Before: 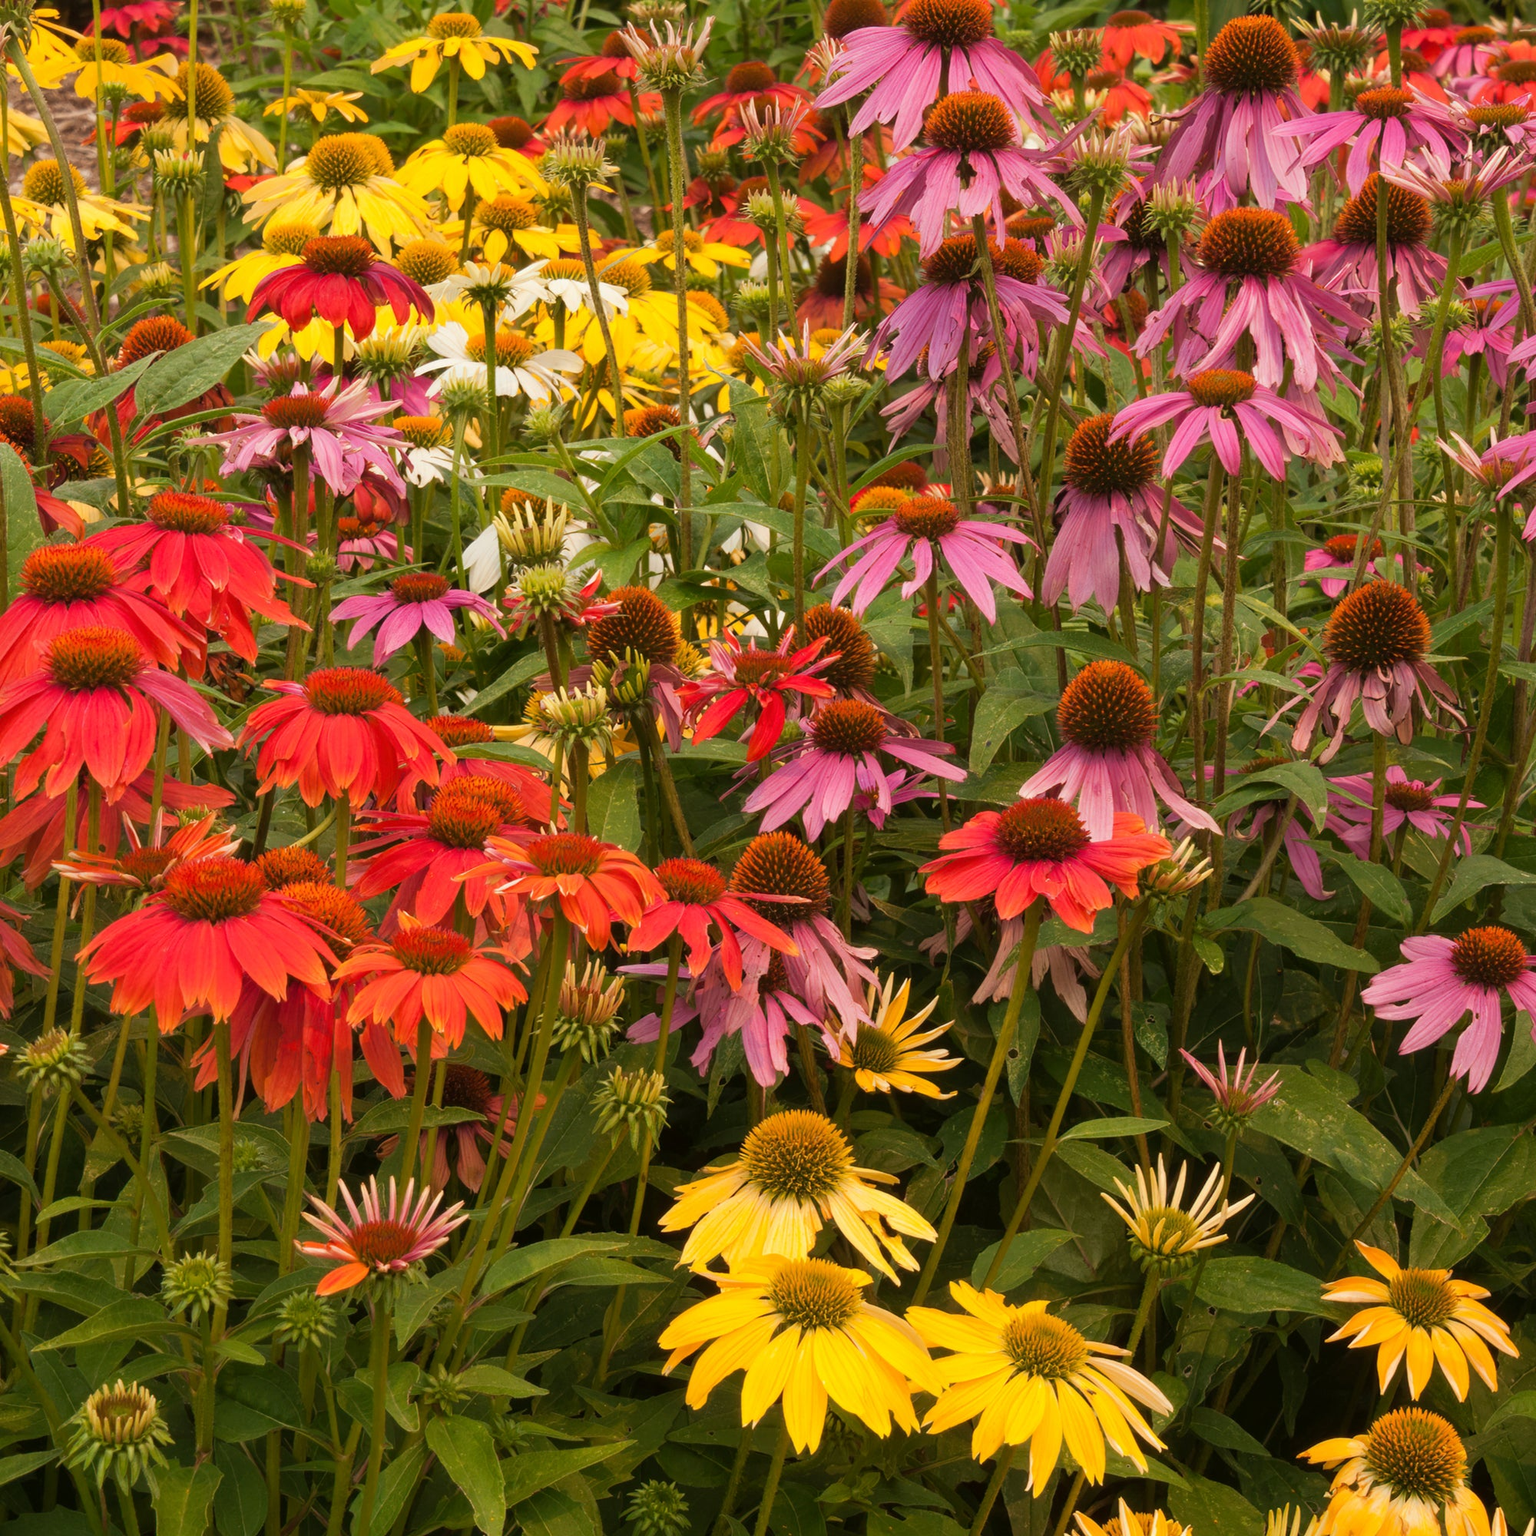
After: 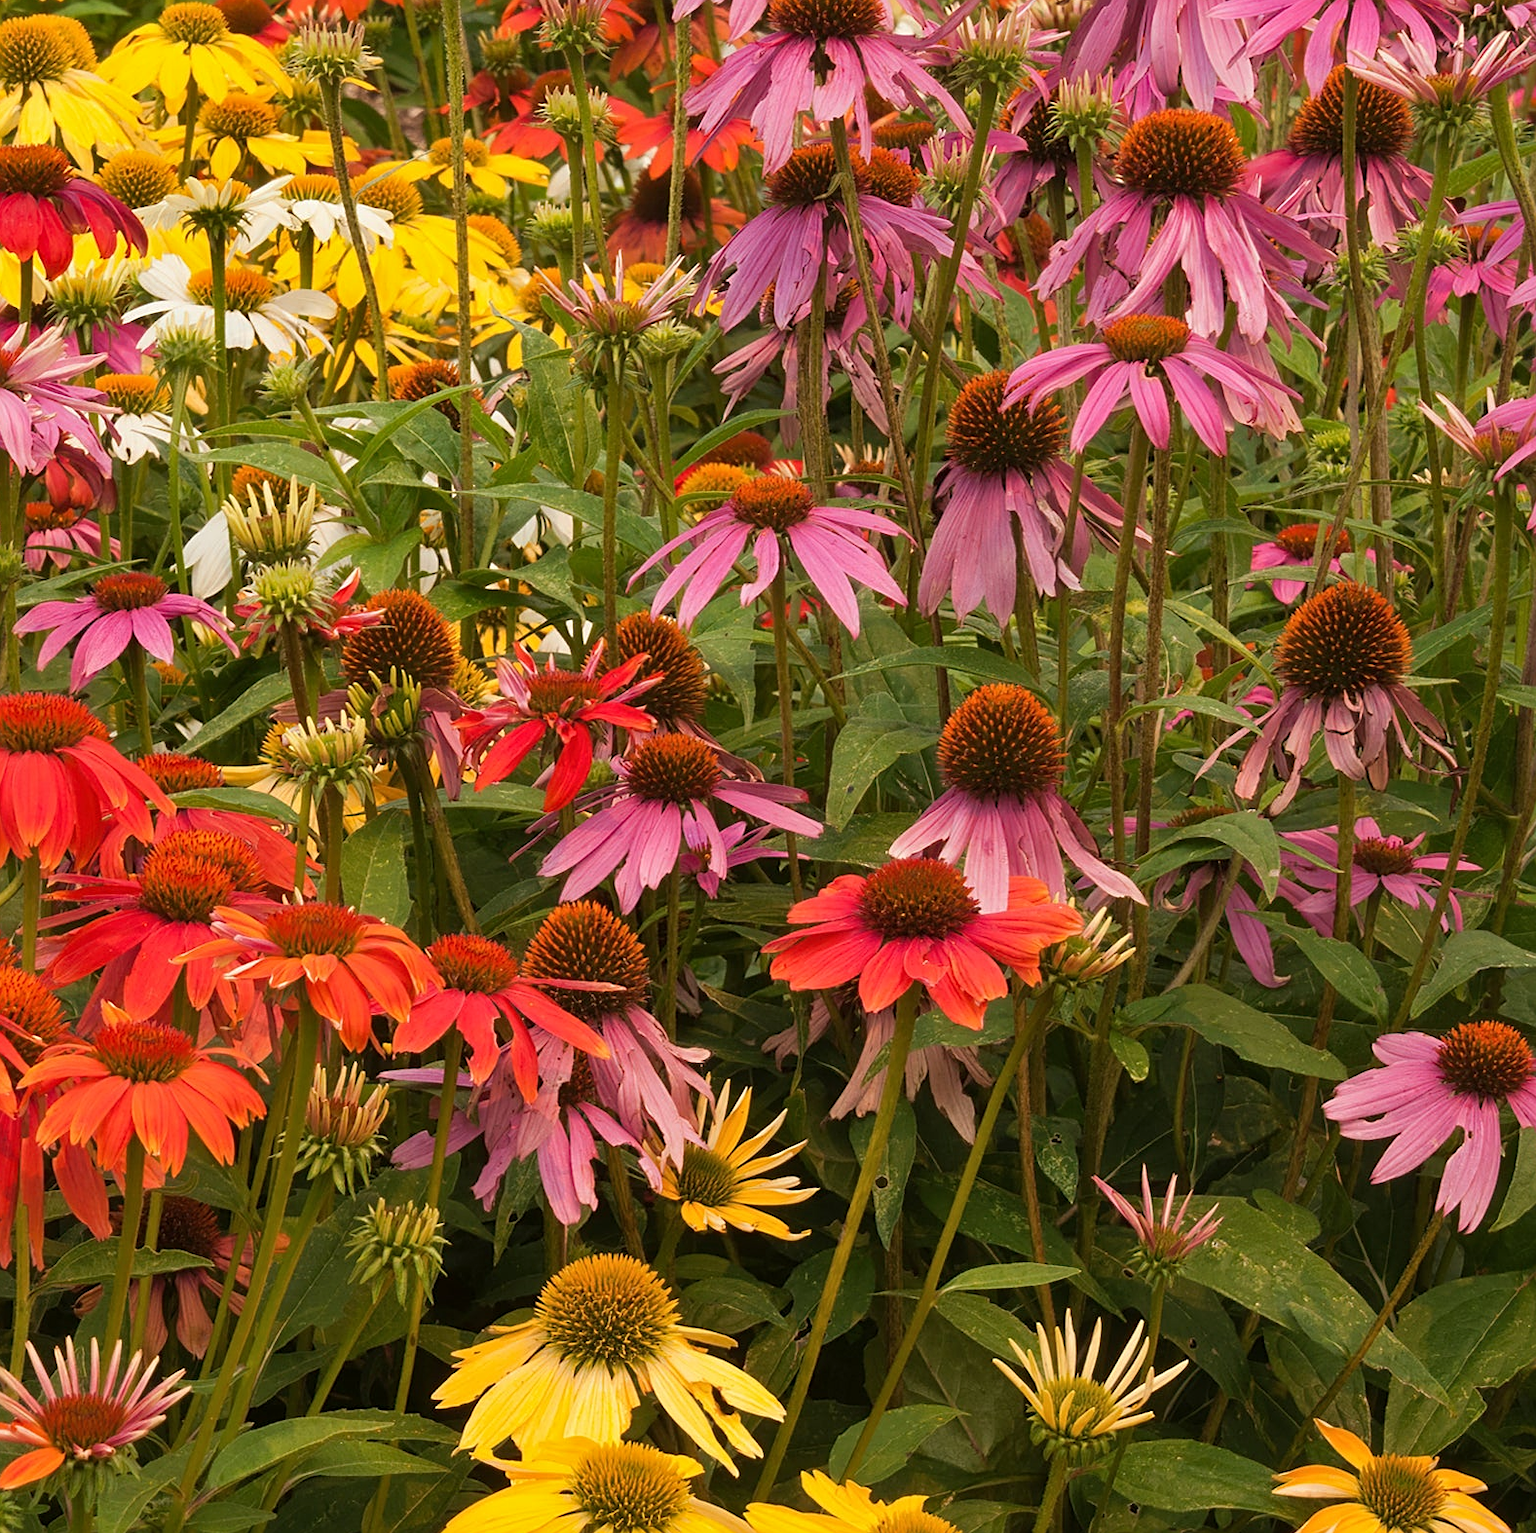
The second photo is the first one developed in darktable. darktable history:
sharpen: on, module defaults
crop and rotate: left 20.74%, top 7.912%, right 0.375%, bottom 13.378%
shadows and highlights: shadows 22.7, highlights -48.71, soften with gaussian
